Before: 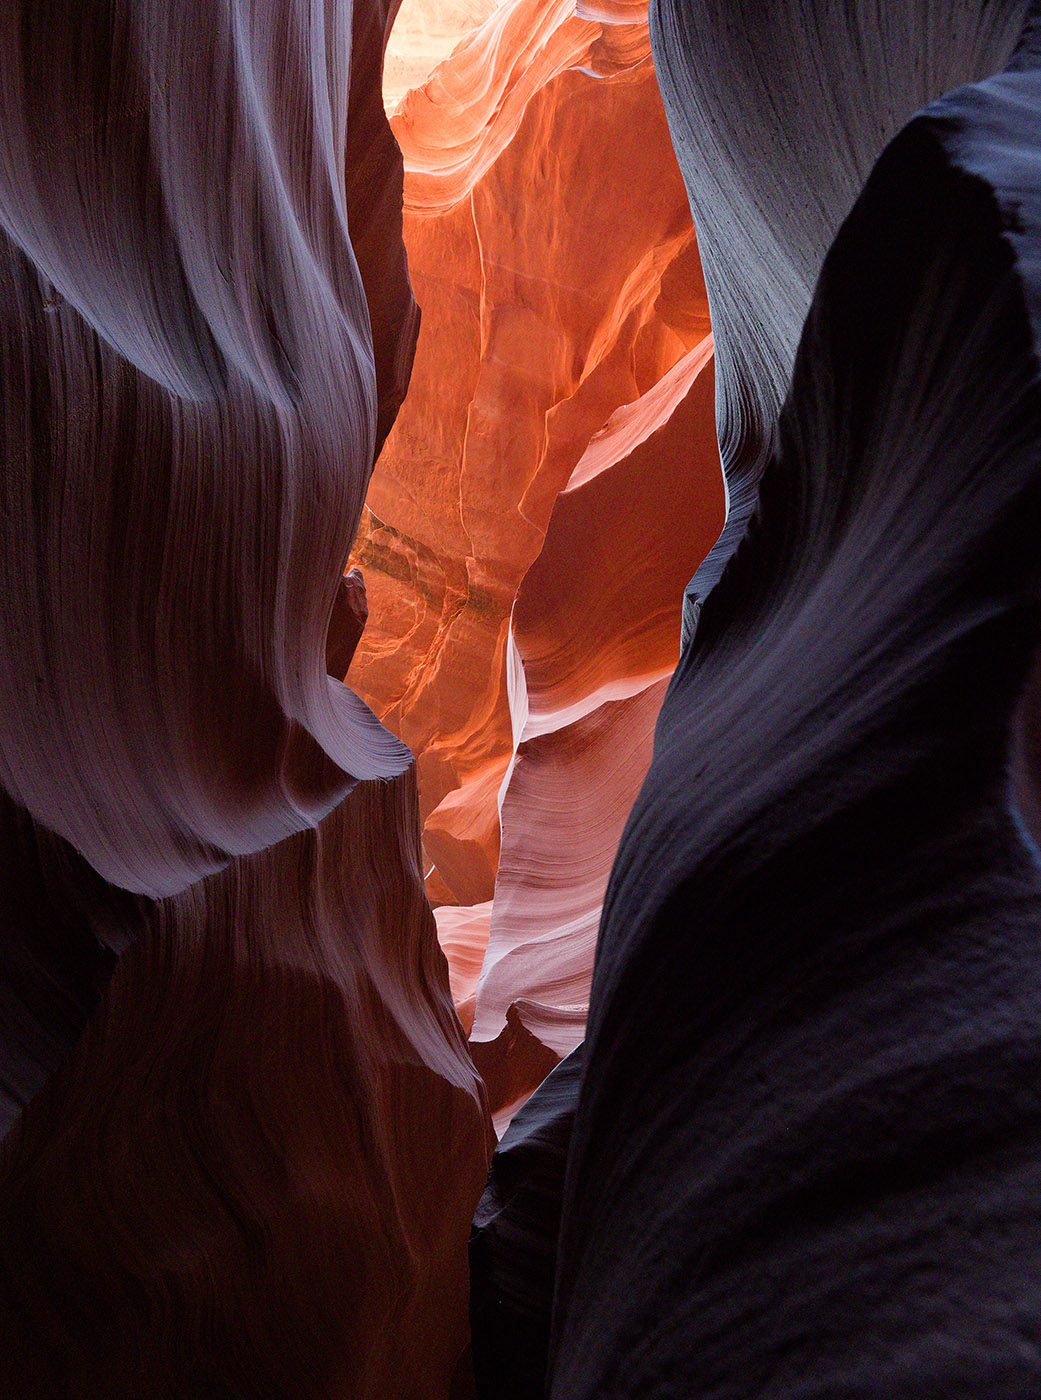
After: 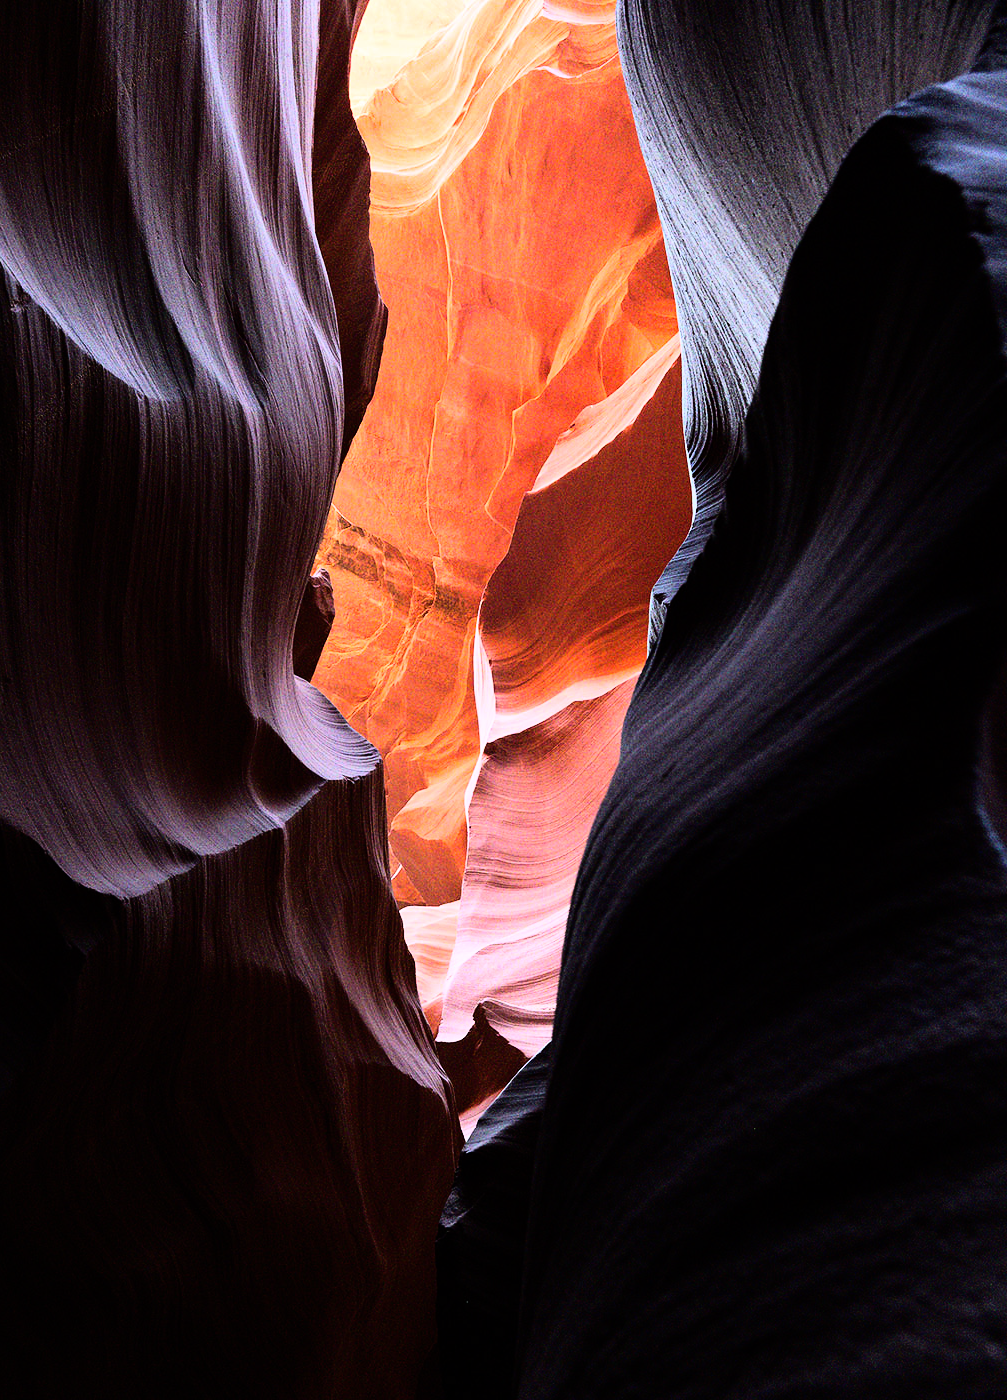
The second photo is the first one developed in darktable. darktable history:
crop and rotate: left 3.238%
exposure: compensate highlight preservation false
white balance: red 1.004, blue 1.024
rgb curve: curves: ch0 [(0, 0) (0.21, 0.15) (0.24, 0.21) (0.5, 0.75) (0.75, 0.96) (0.89, 0.99) (1, 1)]; ch1 [(0, 0.02) (0.21, 0.13) (0.25, 0.2) (0.5, 0.67) (0.75, 0.9) (0.89, 0.97) (1, 1)]; ch2 [(0, 0.02) (0.21, 0.13) (0.25, 0.2) (0.5, 0.67) (0.75, 0.9) (0.89, 0.97) (1, 1)], compensate middle gray true
